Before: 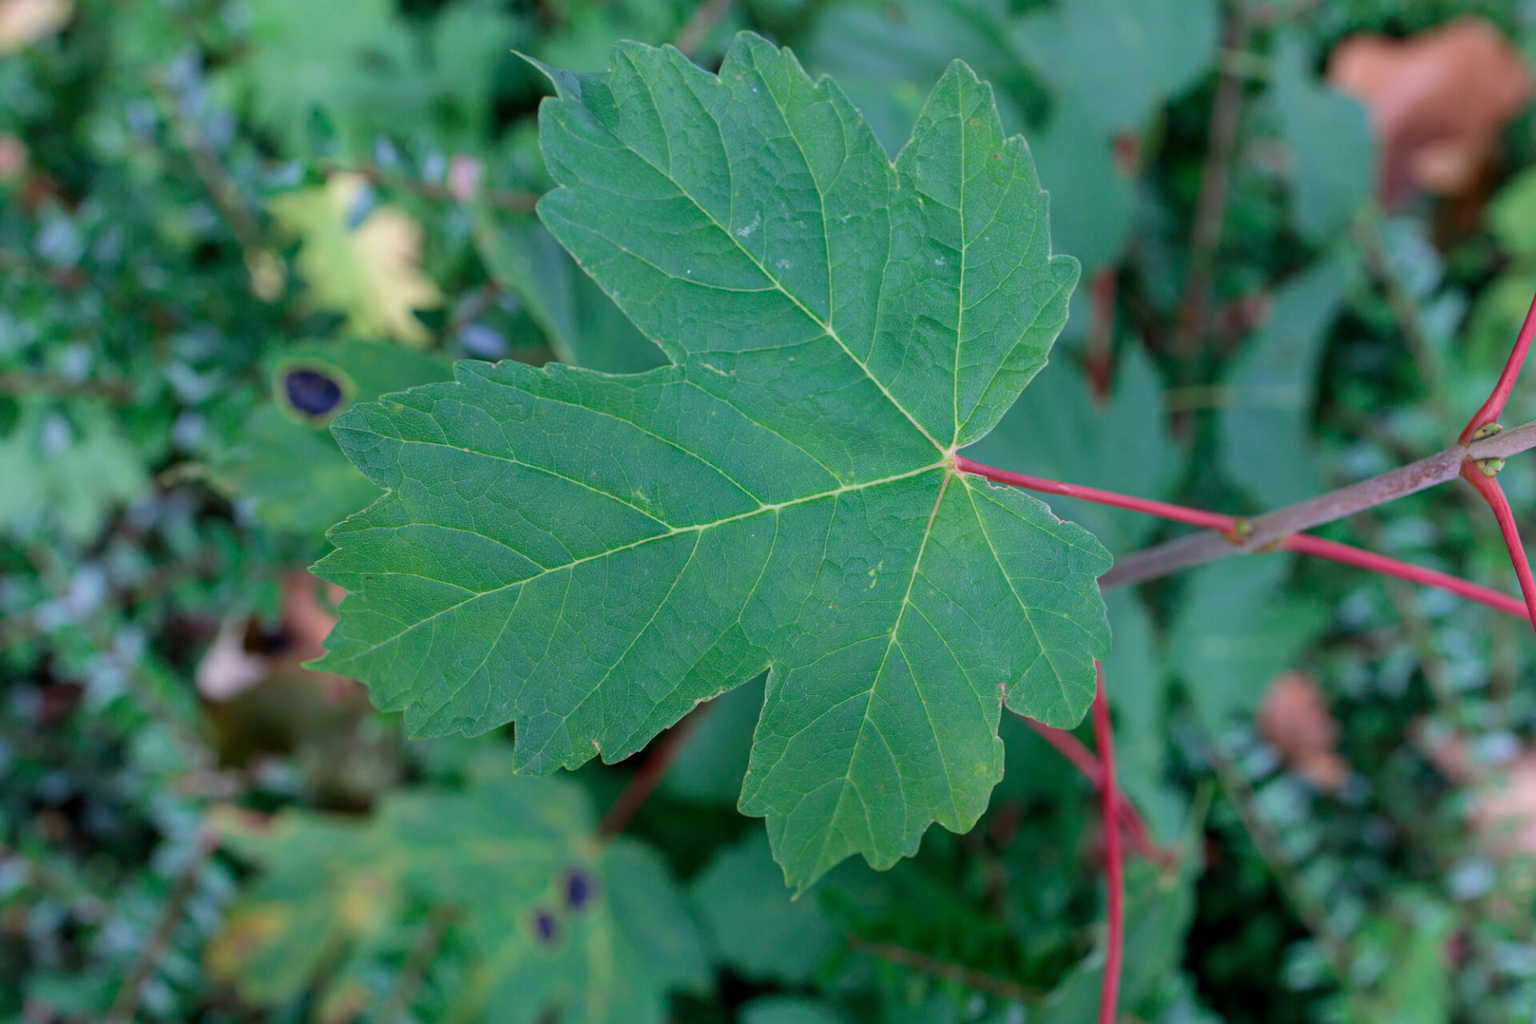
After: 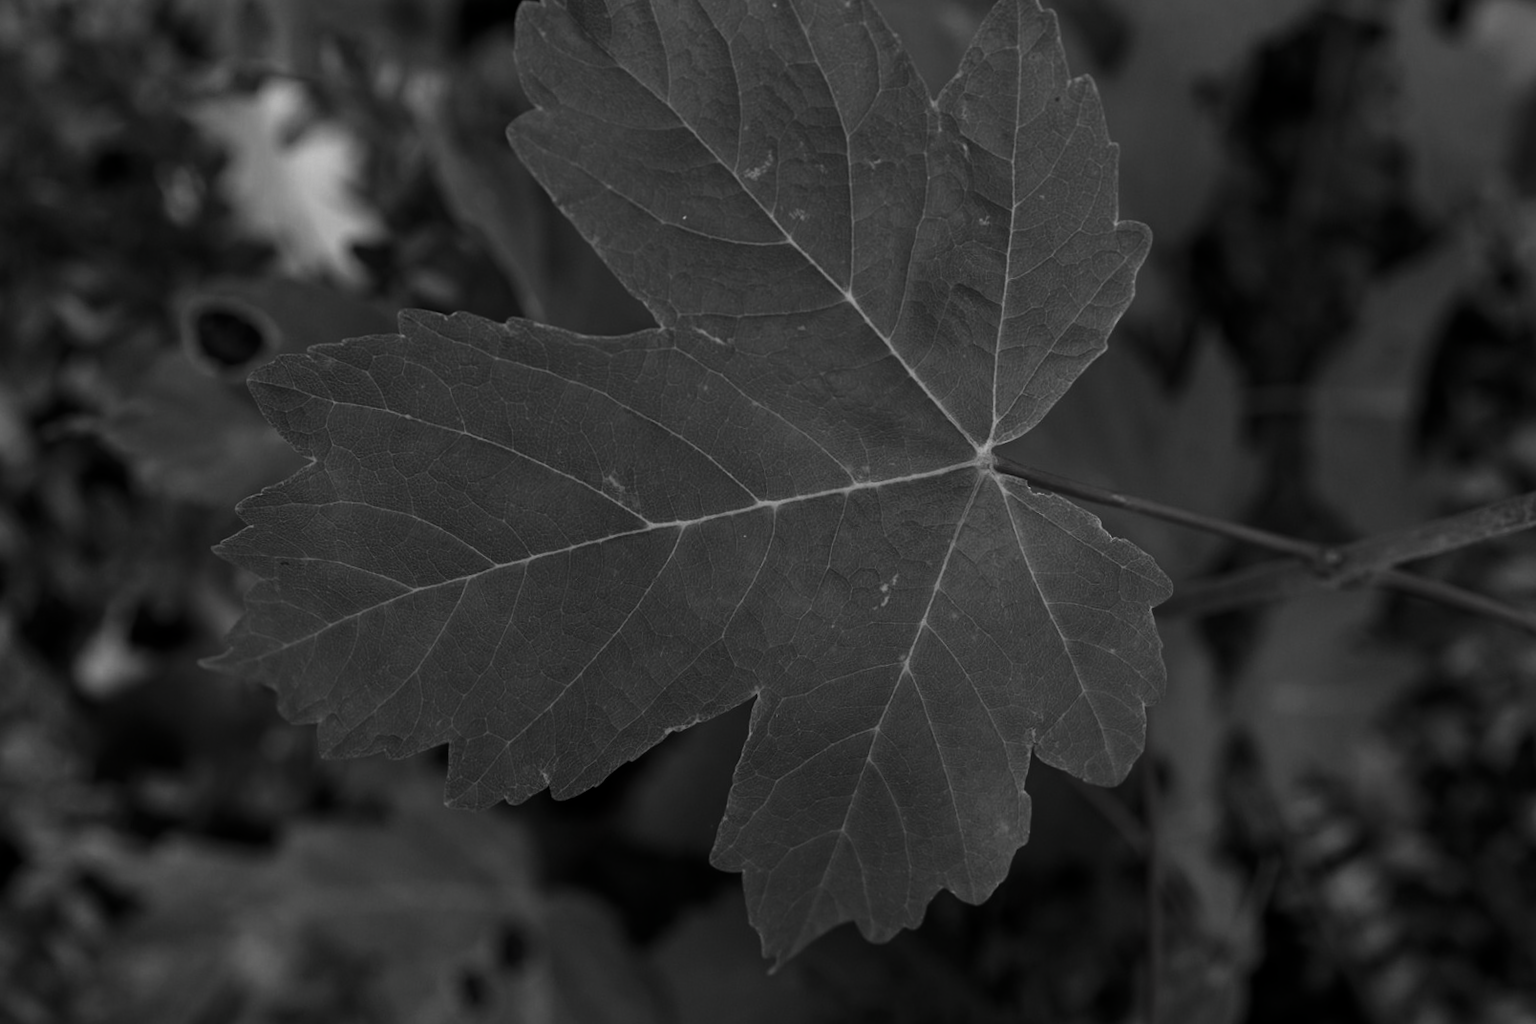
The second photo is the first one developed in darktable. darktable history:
crop and rotate: angle -2.96°, left 5.181%, top 5.218%, right 4.639%, bottom 4.548%
contrast brightness saturation: contrast -0.025, brightness -0.601, saturation -0.992
